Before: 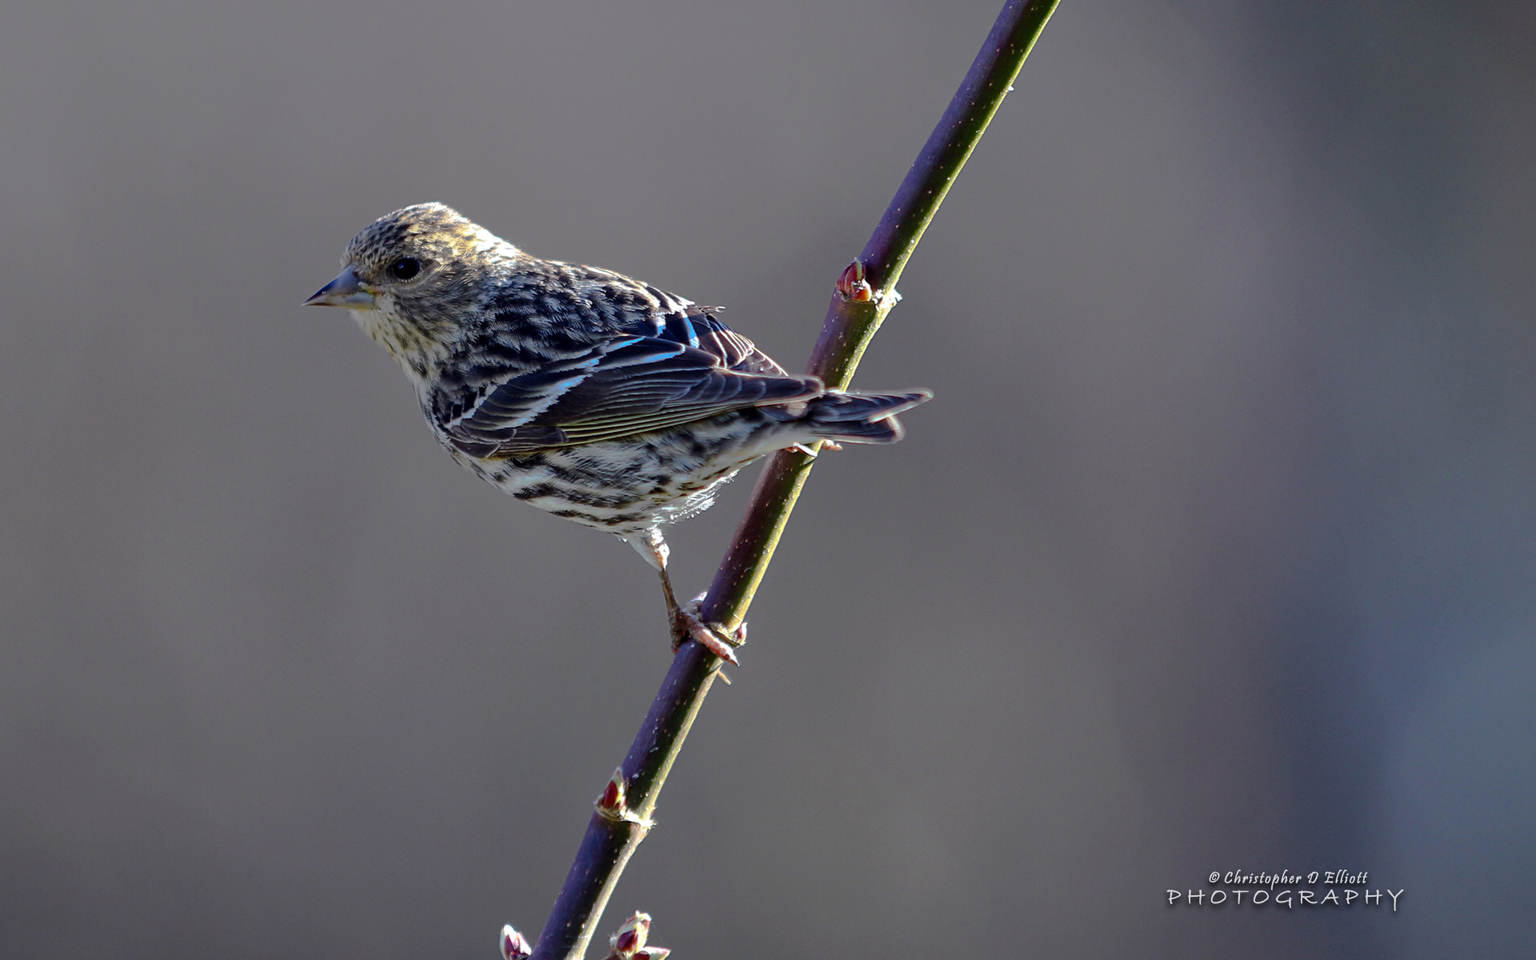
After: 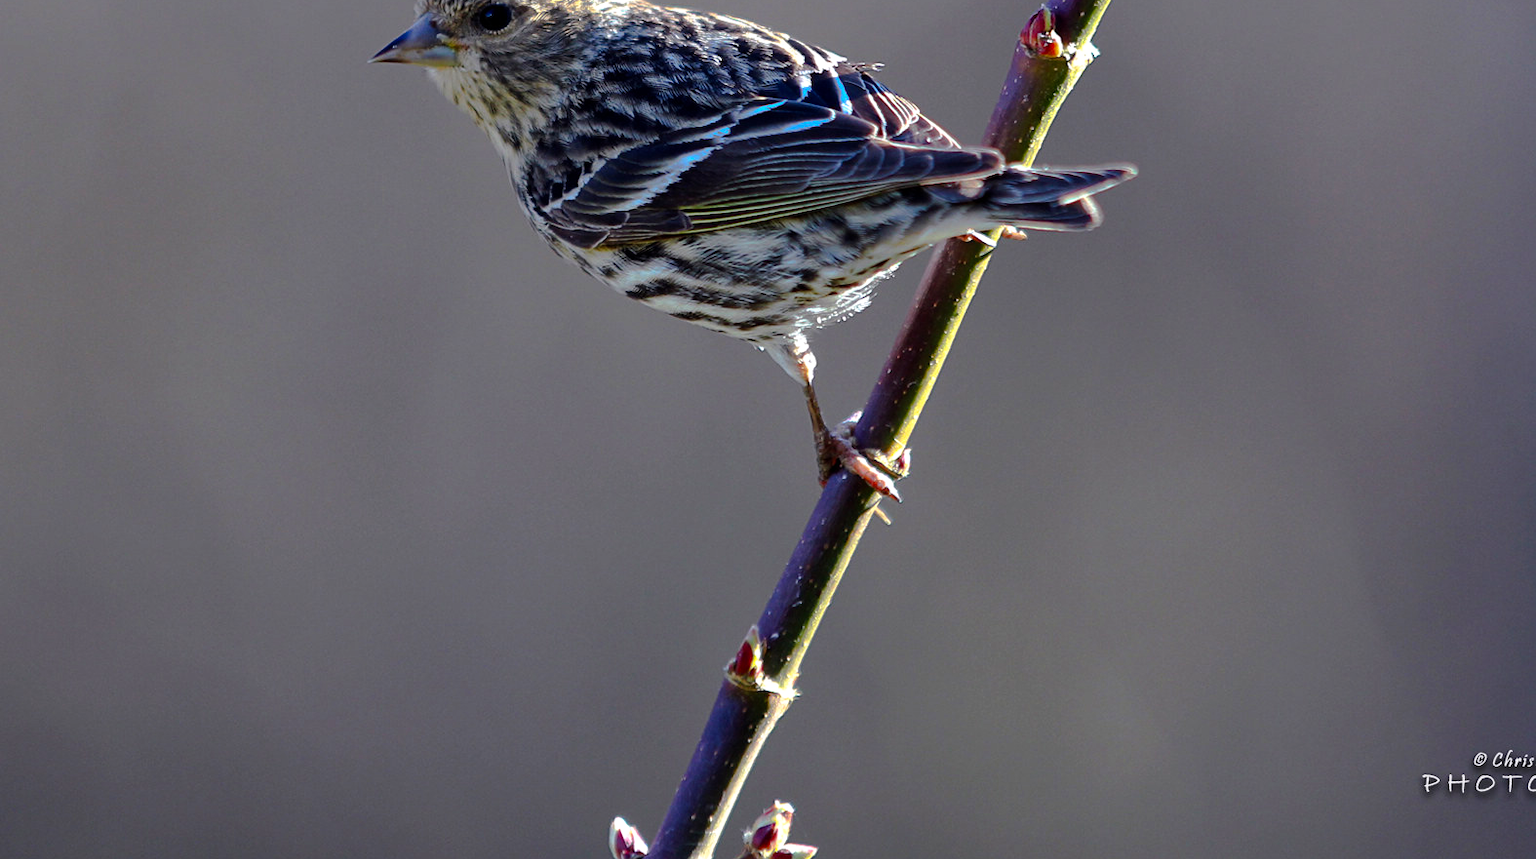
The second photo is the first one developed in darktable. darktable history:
crop: top 26.531%, right 17.959%
color balance: contrast 6.48%, output saturation 113.3%
tone curve: curves: ch0 [(0, 0) (0.003, 0.002) (0.011, 0.01) (0.025, 0.022) (0.044, 0.039) (0.069, 0.061) (0.1, 0.088) (0.136, 0.126) (0.177, 0.167) (0.224, 0.211) (0.277, 0.27) (0.335, 0.335) (0.399, 0.407) (0.468, 0.485) (0.543, 0.569) (0.623, 0.659) (0.709, 0.756) (0.801, 0.851) (0.898, 0.961) (1, 1)], preserve colors none
shadows and highlights: radius 125.46, shadows 21.19, highlights -21.19, low approximation 0.01
